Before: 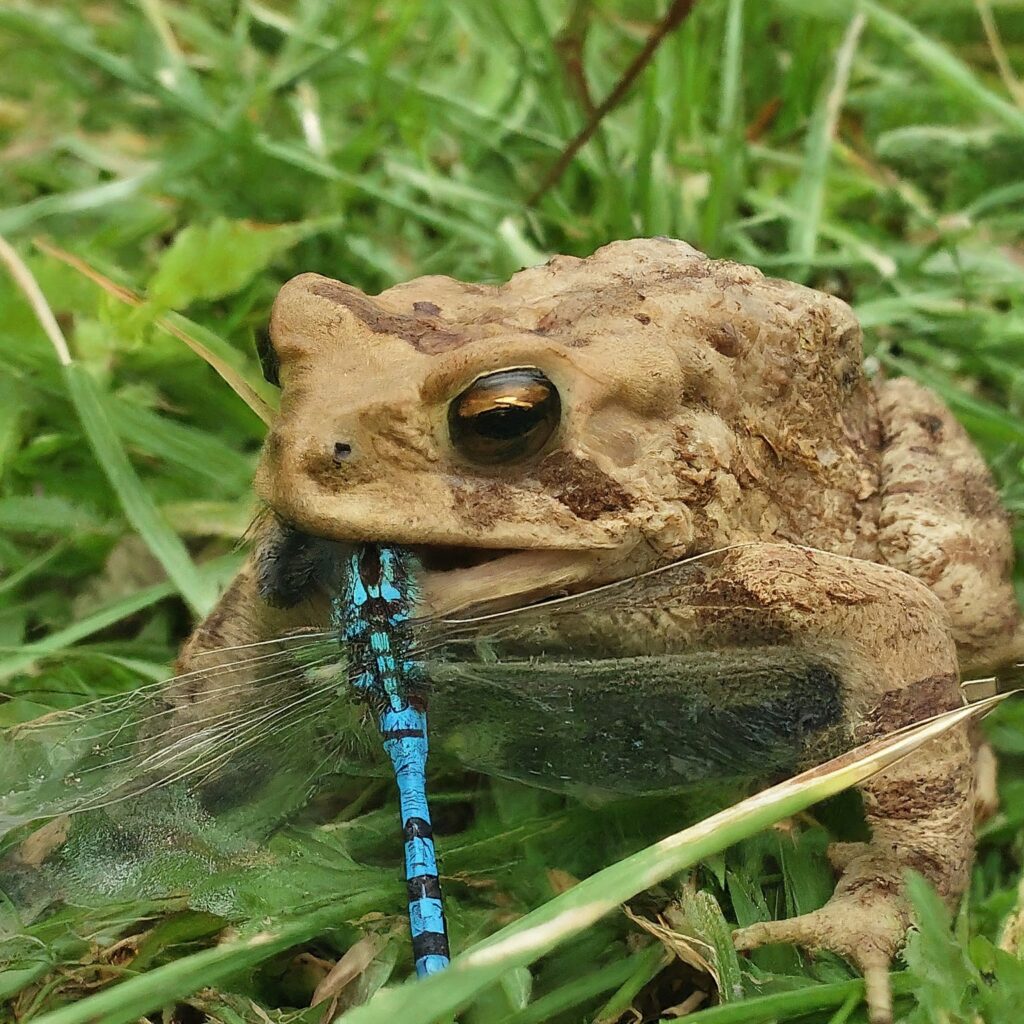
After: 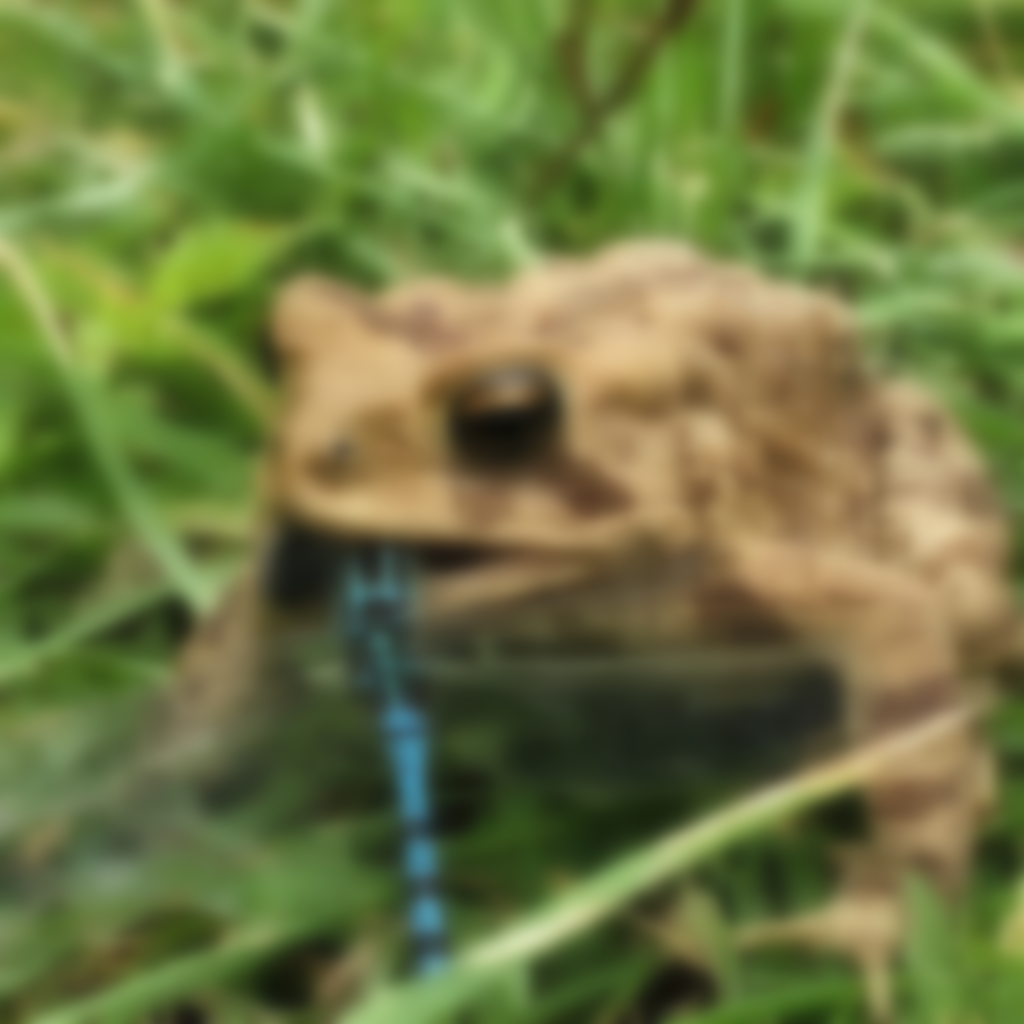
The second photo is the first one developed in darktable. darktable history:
levels: levels [0.052, 0.496, 0.908]
lowpass: on, module defaults
